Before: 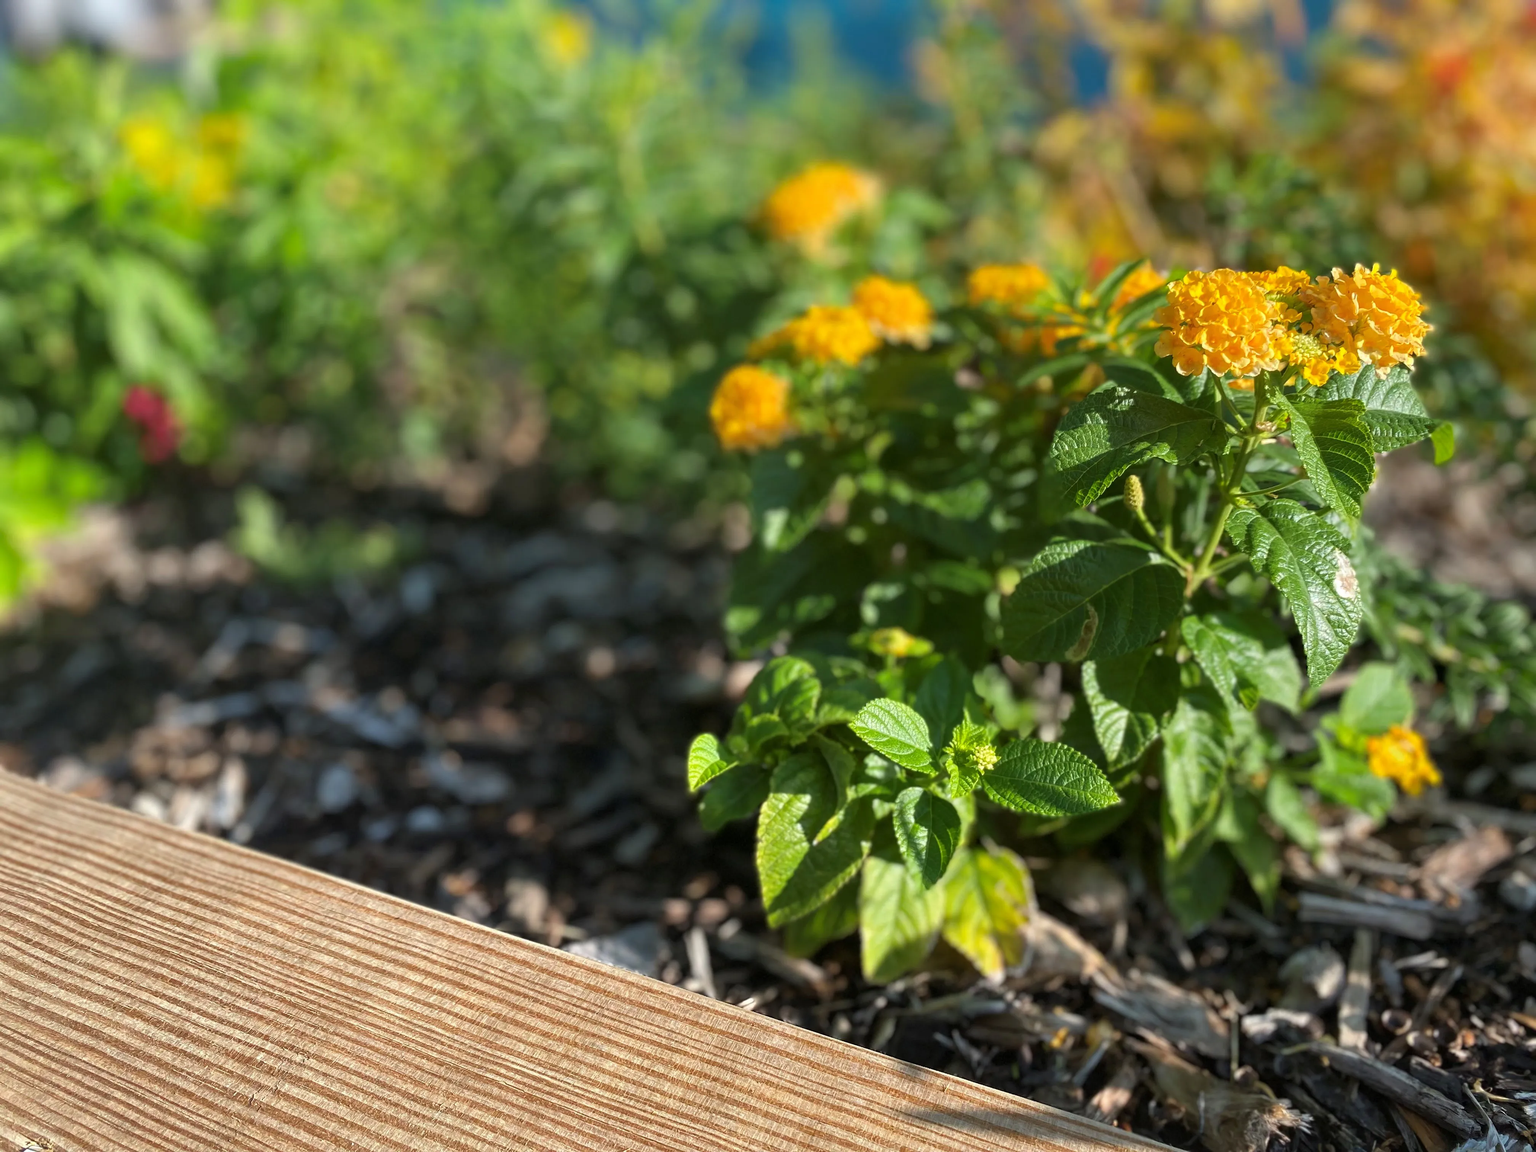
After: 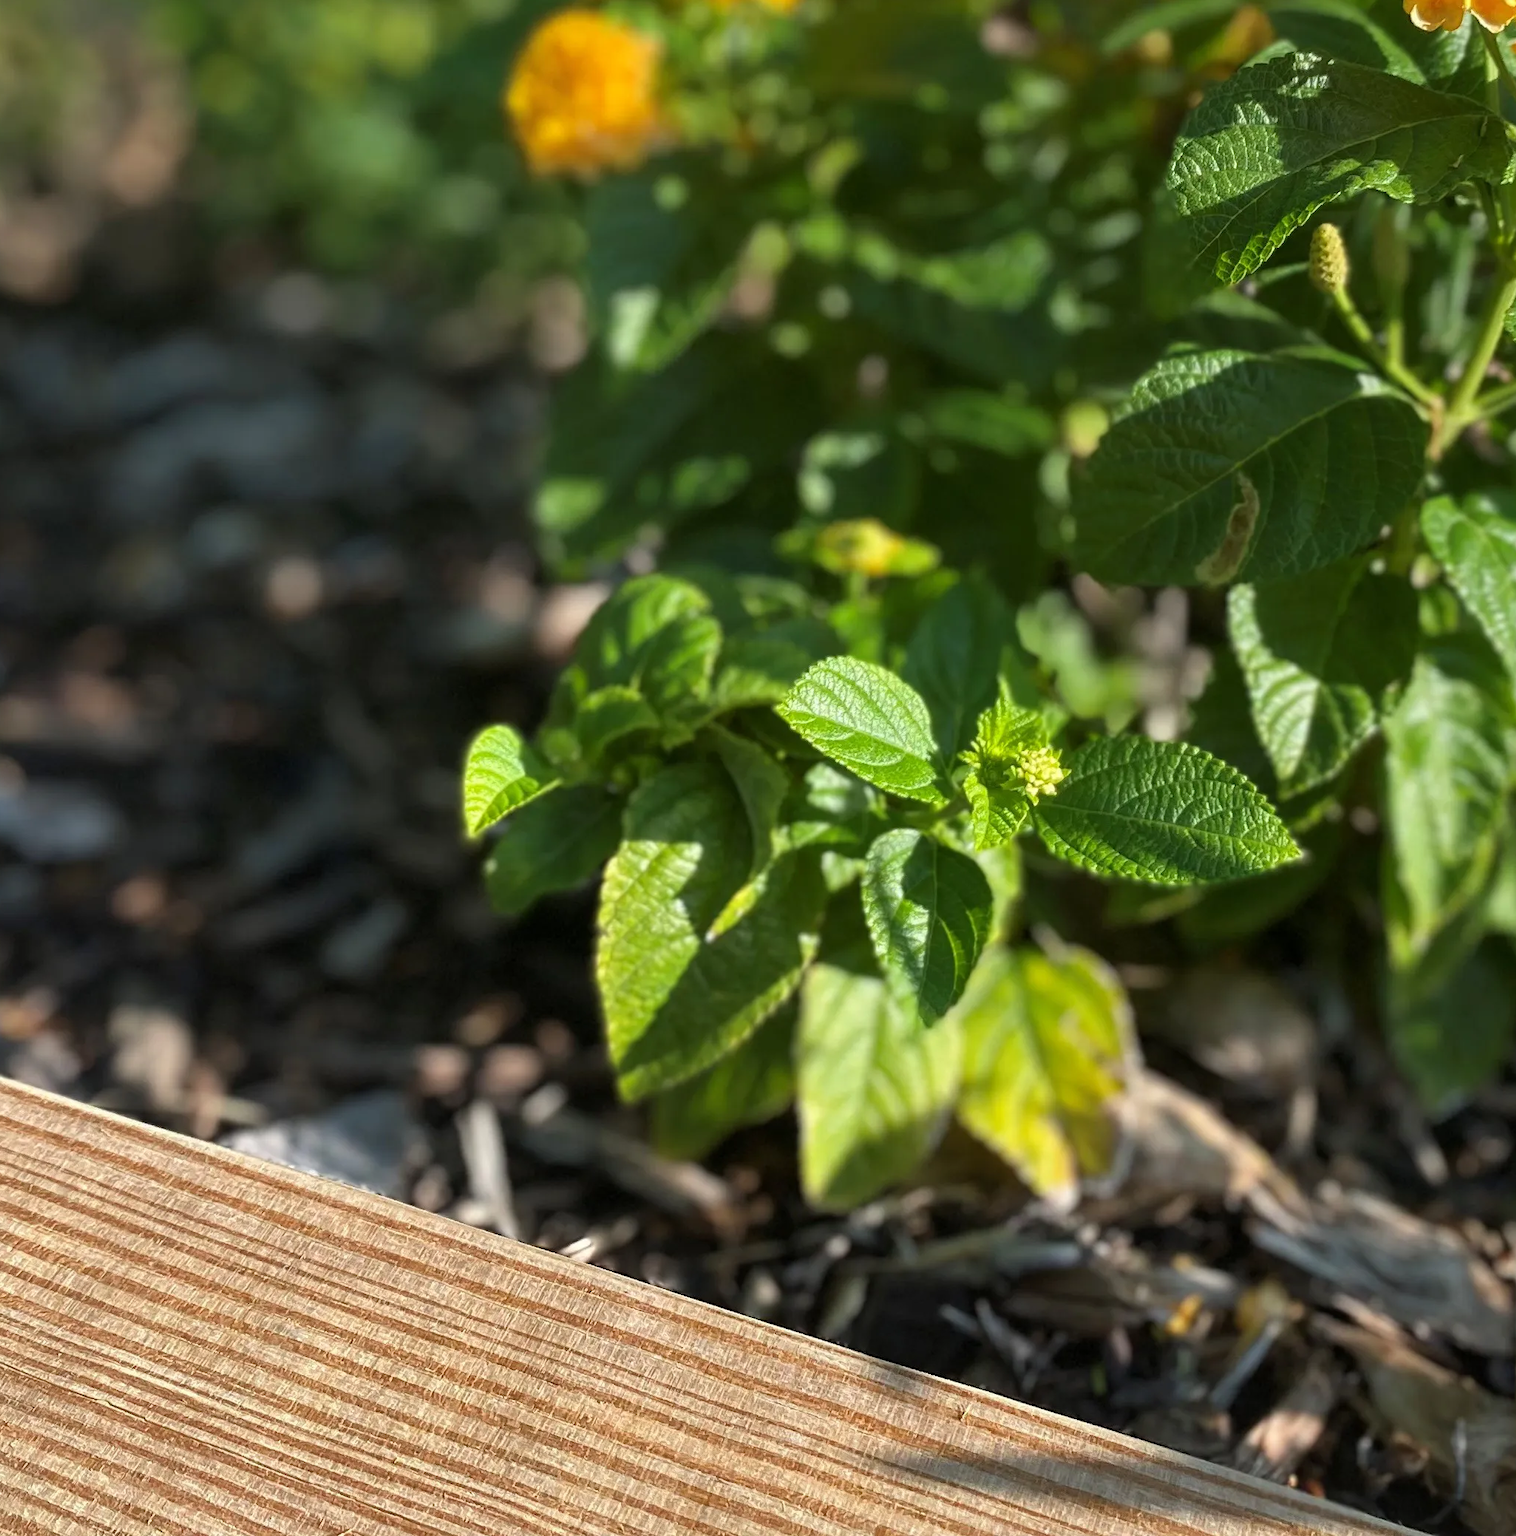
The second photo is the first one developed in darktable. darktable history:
crop and rotate: left 29.266%, top 31.271%, right 19.849%
